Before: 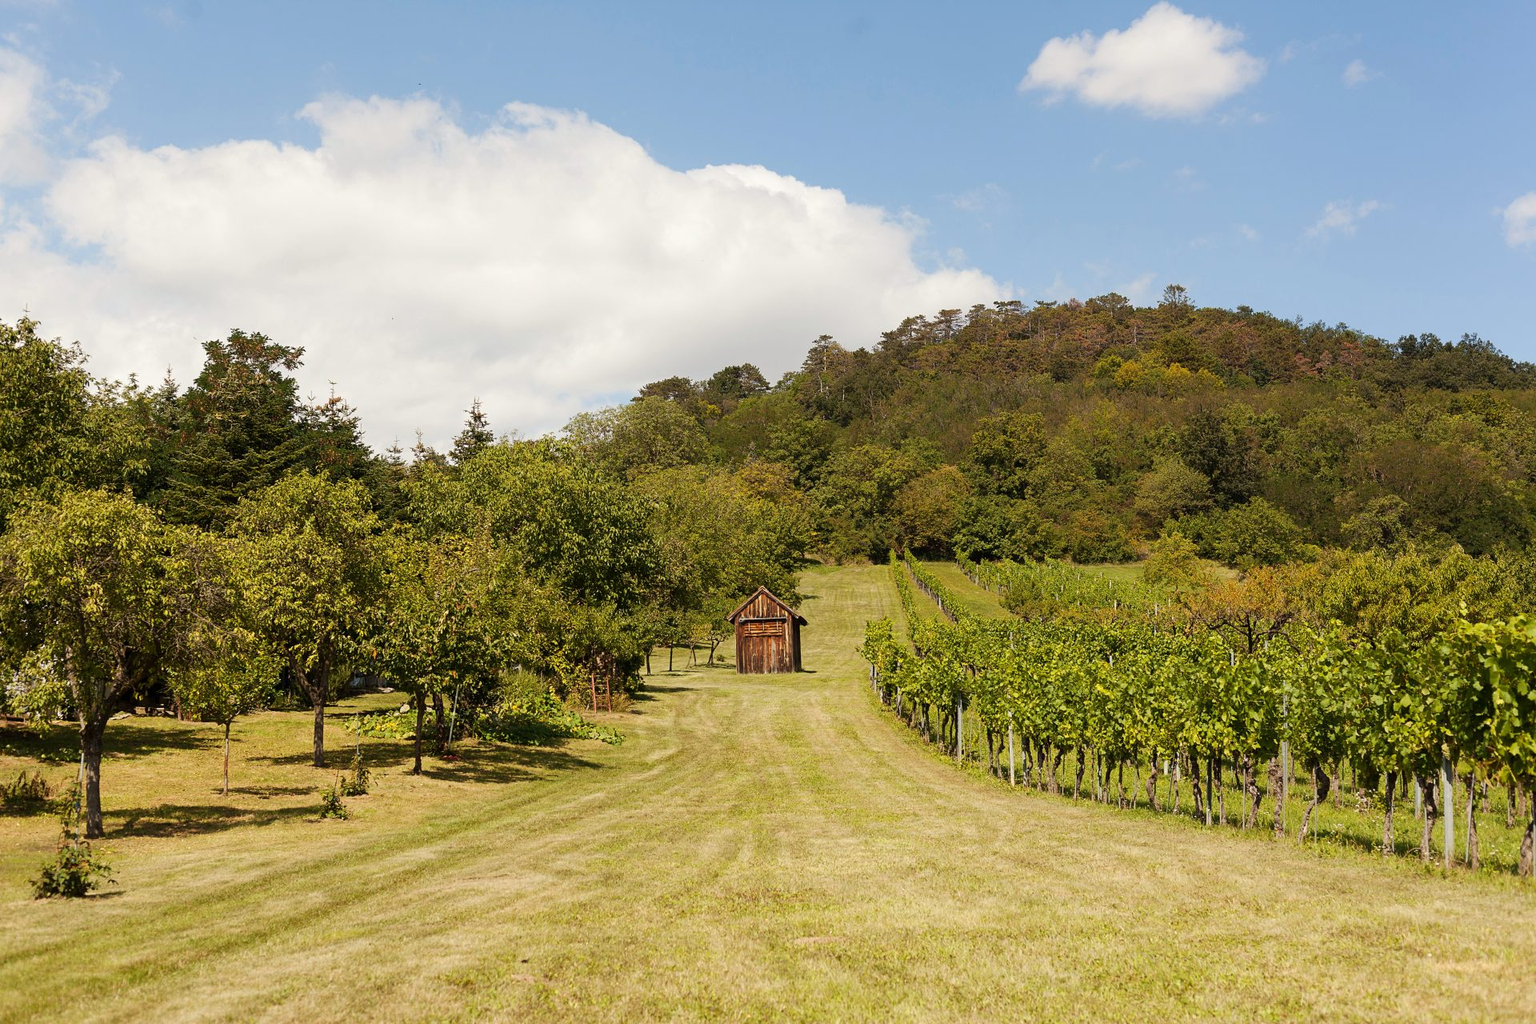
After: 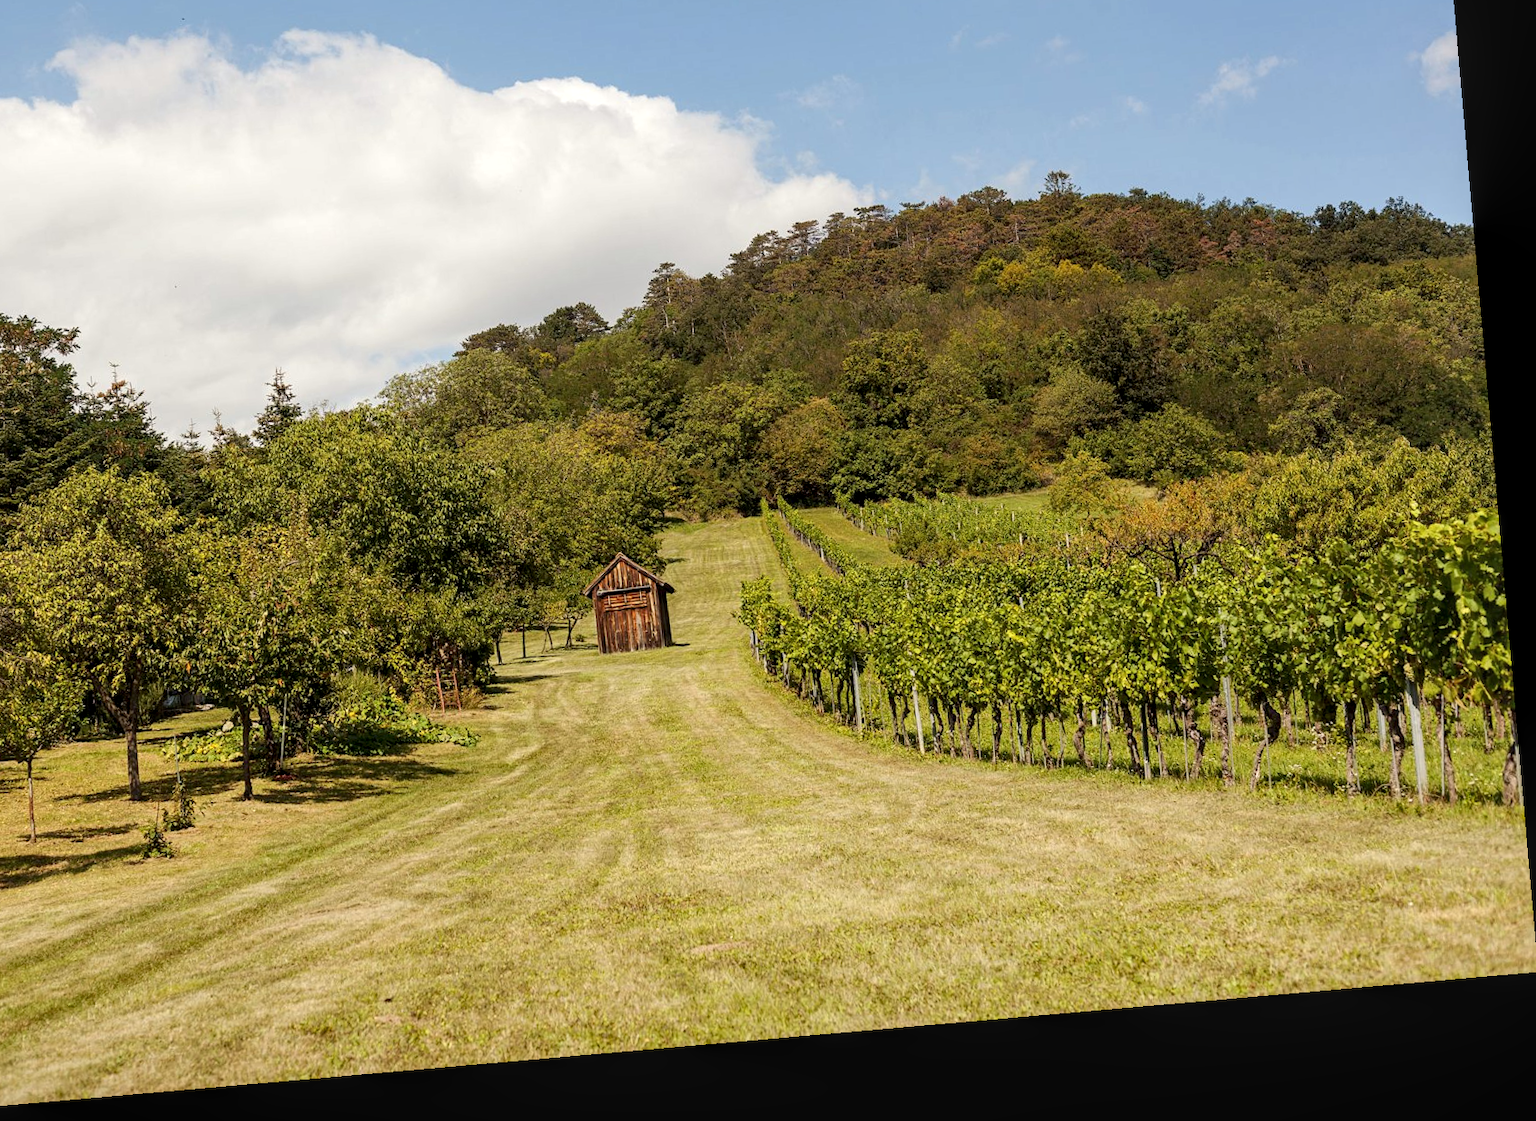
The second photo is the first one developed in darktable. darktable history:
rotate and perspective: rotation -4.98°, automatic cropping off
crop: left 16.315%, top 14.246%
local contrast: detail 130%
